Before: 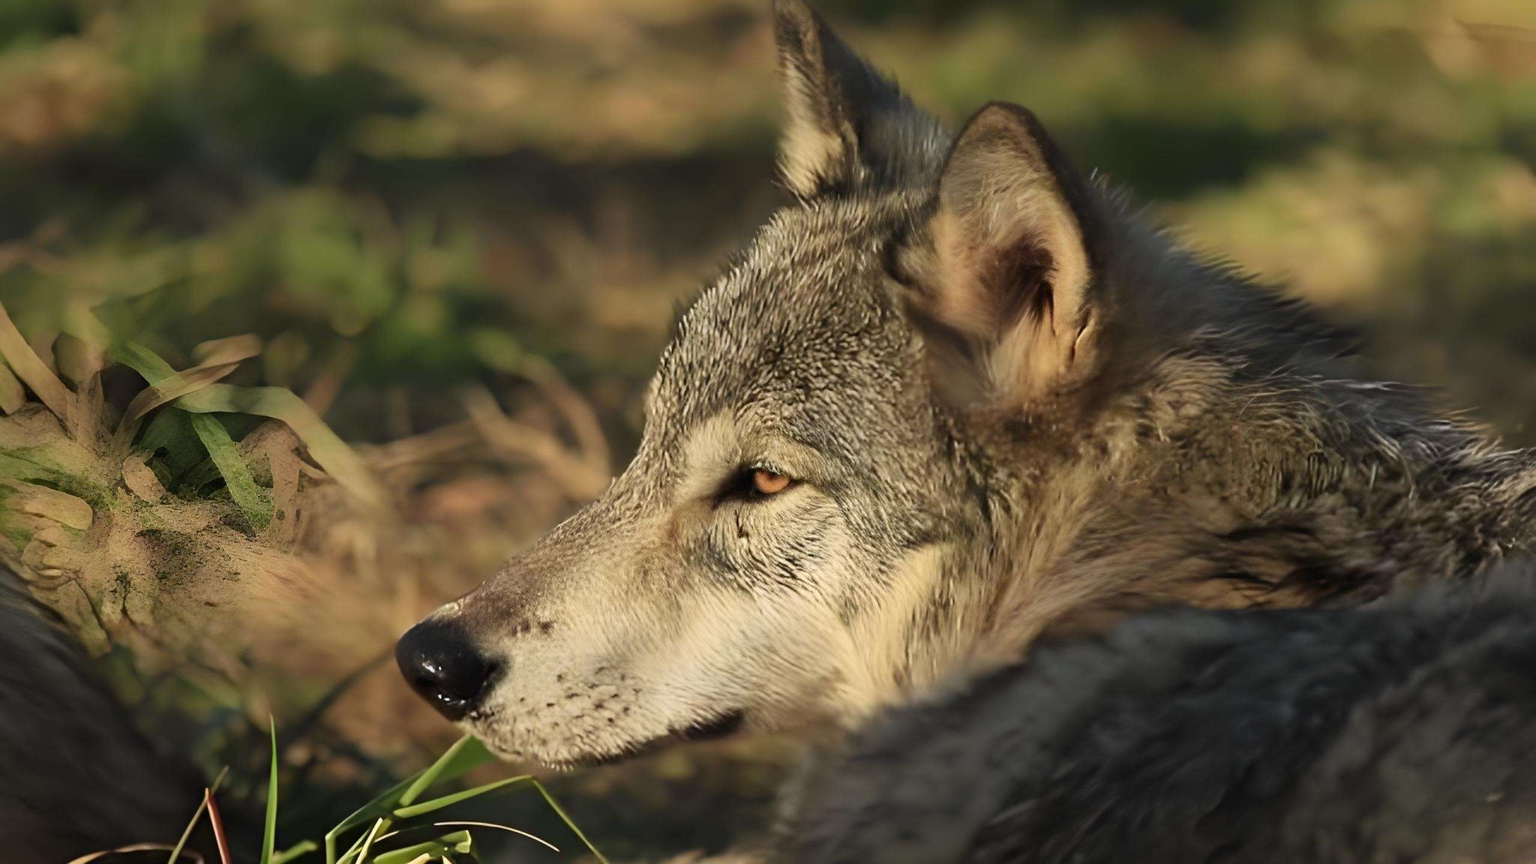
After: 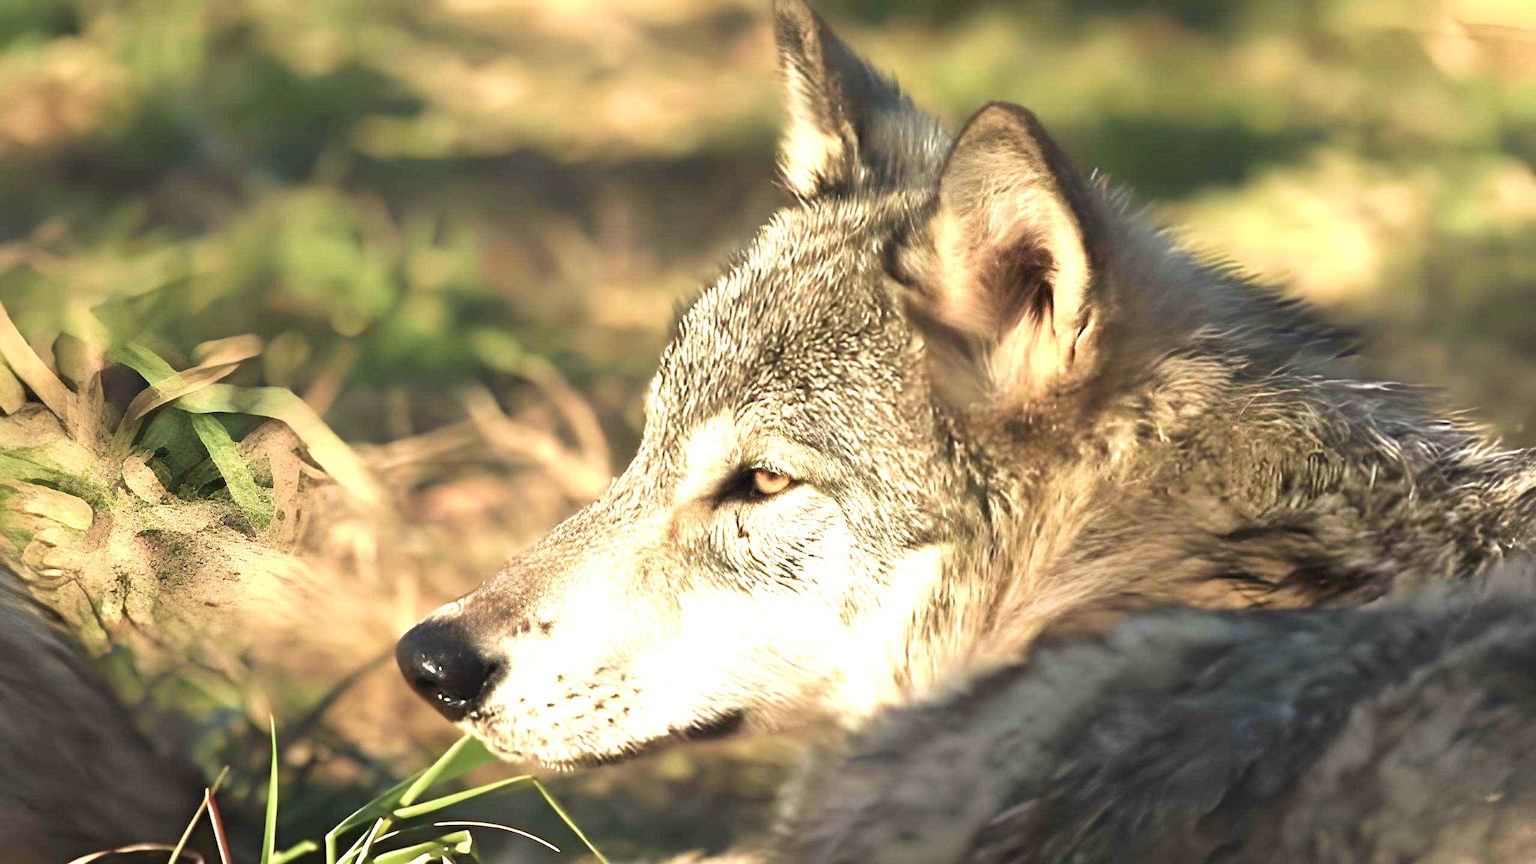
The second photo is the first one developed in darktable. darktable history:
exposure: black level correction 0, exposure 1.671 EV, compensate highlight preservation false
contrast brightness saturation: saturation -0.174
velvia: on, module defaults
